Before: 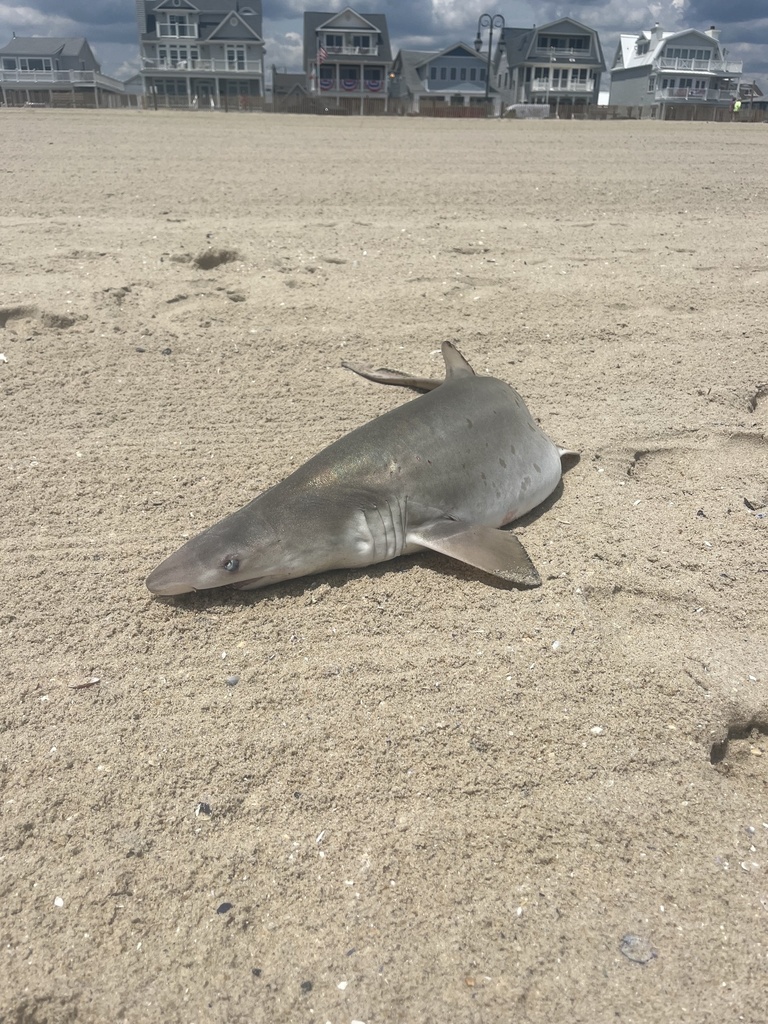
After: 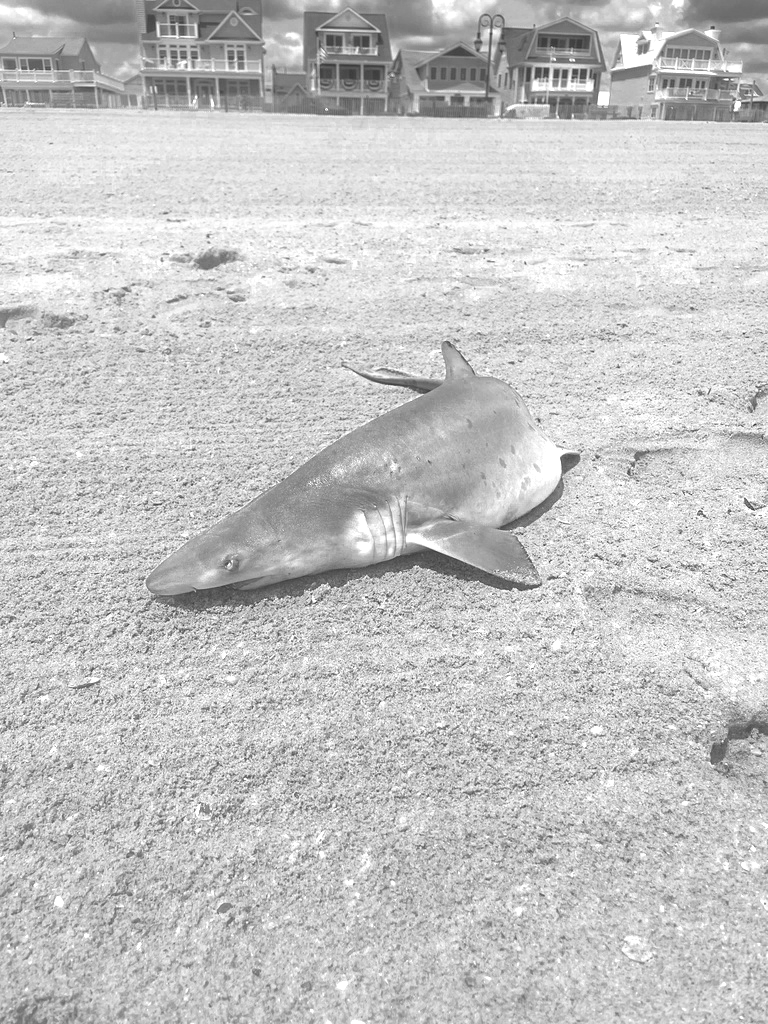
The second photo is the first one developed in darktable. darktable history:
exposure: black level correction 0, exposure 1.453 EV, compensate exposure bias true, compensate highlight preservation false
color zones: curves: ch0 [(0.002, 0.429) (0.121, 0.212) (0.198, 0.113) (0.276, 0.344) (0.331, 0.541) (0.41, 0.56) (0.482, 0.289) (0.619, 0.227) (0.721, 0.18) (0.821, 0.435) (0.928, 0.555) (1, 0.587)]; ch1 [(0, 0) (0.143, 0) (0.286, 0) (0.429, 0) (0.571, 0) (0.714, 0) (0.857, 0)]
